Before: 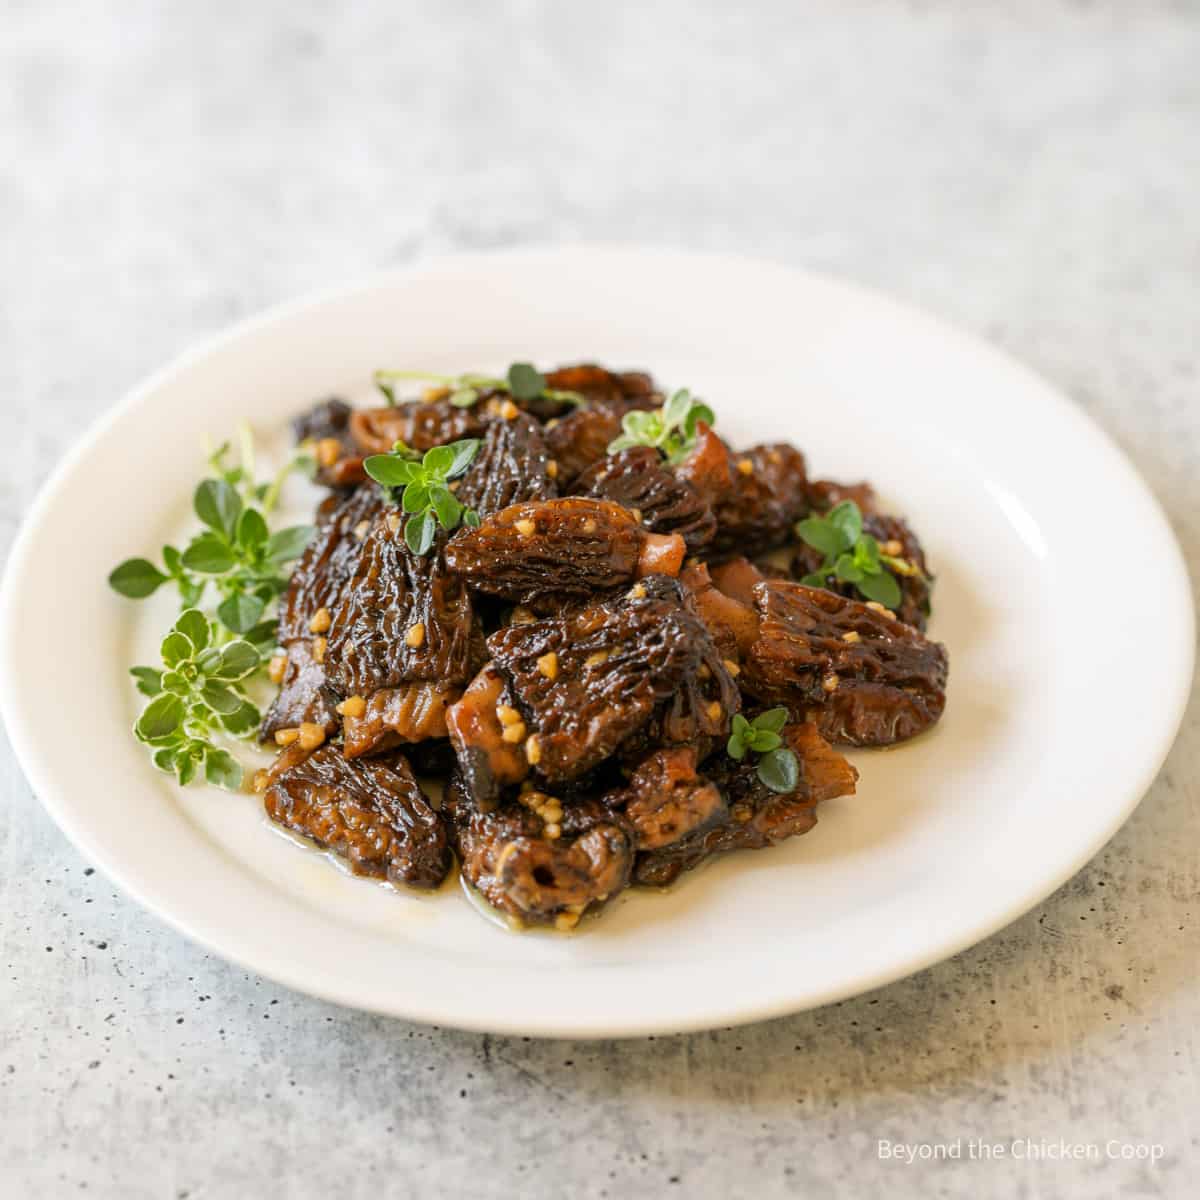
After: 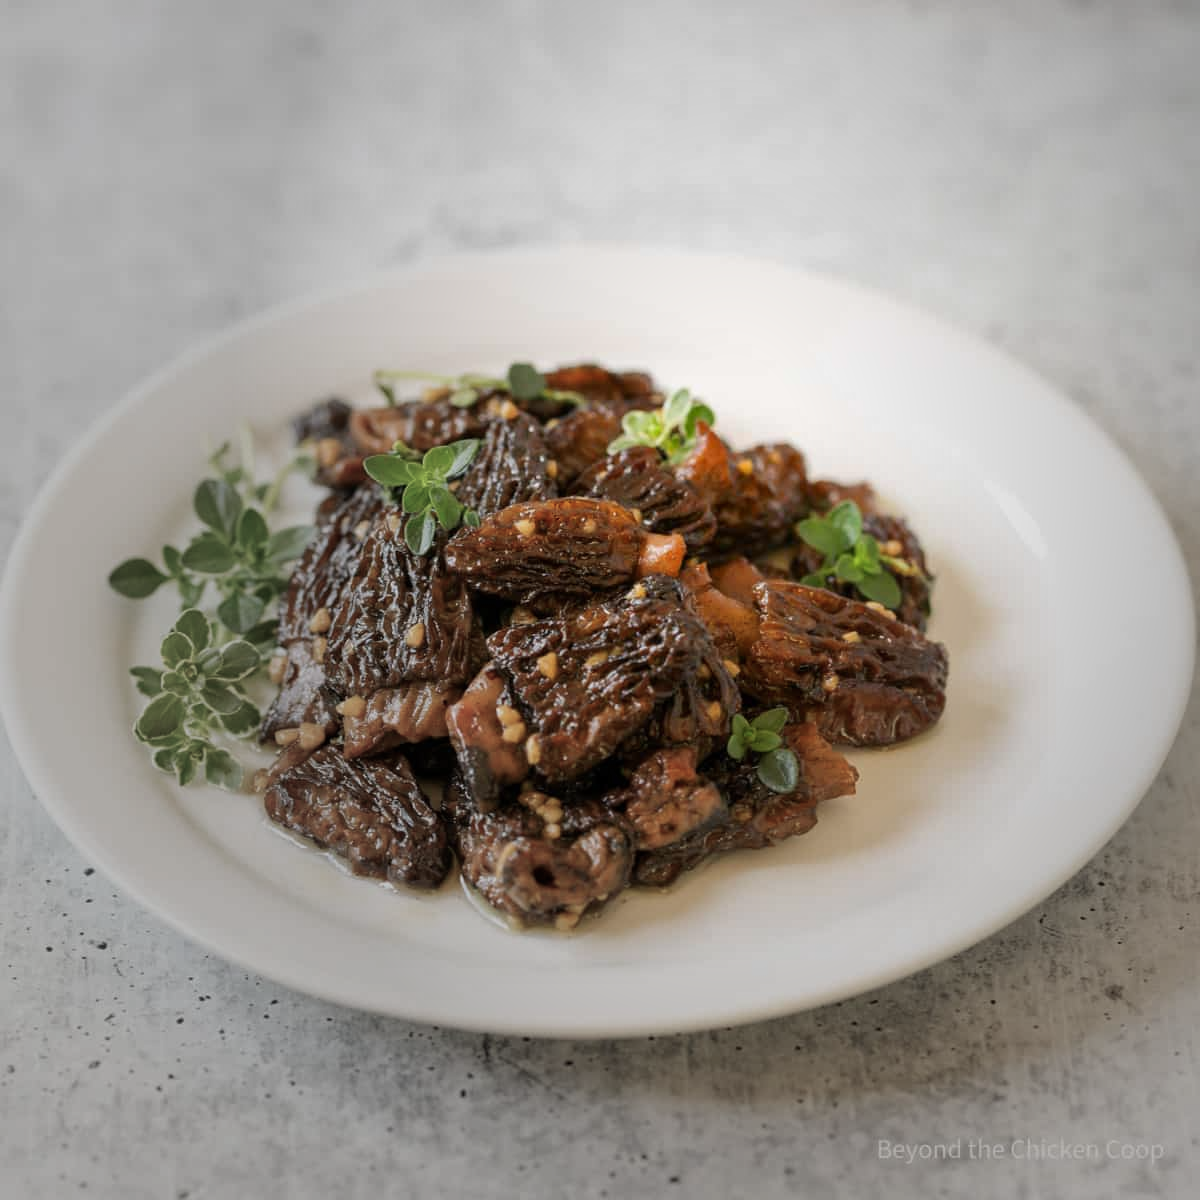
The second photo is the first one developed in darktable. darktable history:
vignetting: fall-off start 16.06%, fall-off radius 100.44%, center (0.219, -0.24), width/height ratio 0.718
